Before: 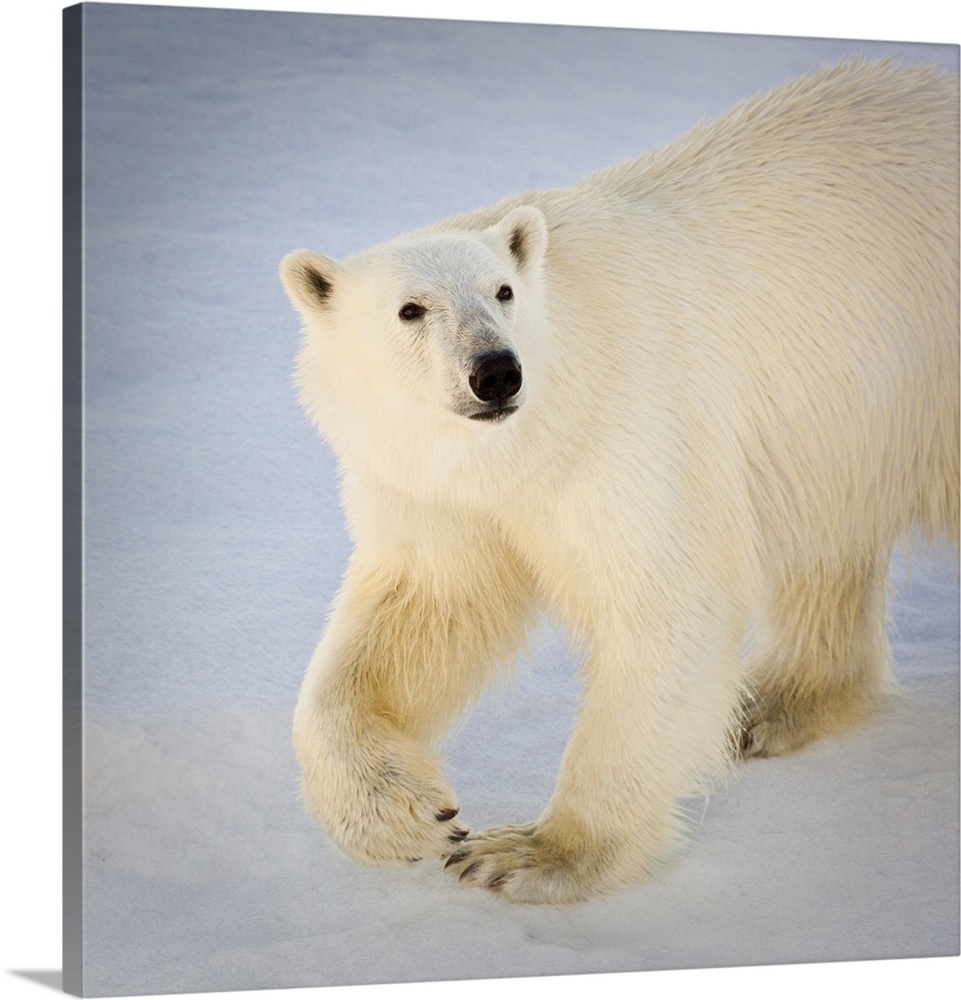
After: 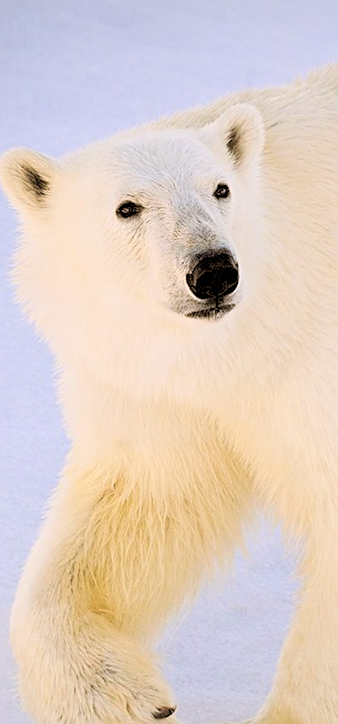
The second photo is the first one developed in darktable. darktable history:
crop and rotate: left 29.476%, top 10.214%, right 35.32%, bottom 17.333%
contrast brightness saturation: saturation -0.05
global tonemap: drago (0.7, 100)
white balance: red 0.988, blue 1.017
split-toning: shadows › hue 32.4°, shadows › saturation 0.51, highlights › hue 180°, highlights › saturation 0, balance -60.17, compress 55.19%
sharpen: on, module defaults
color balance rgb: shadows lift › chroma 2%, shadows lift › hue 217.2°, power › chroma 0.25%, power › hue 60°, highlights gain › chroma 1.5%, highlights gain › hue 309.6°, global offset › luminance -0.5%, perceptual saturation grading › global saturation 15%, global vibrance 20%
